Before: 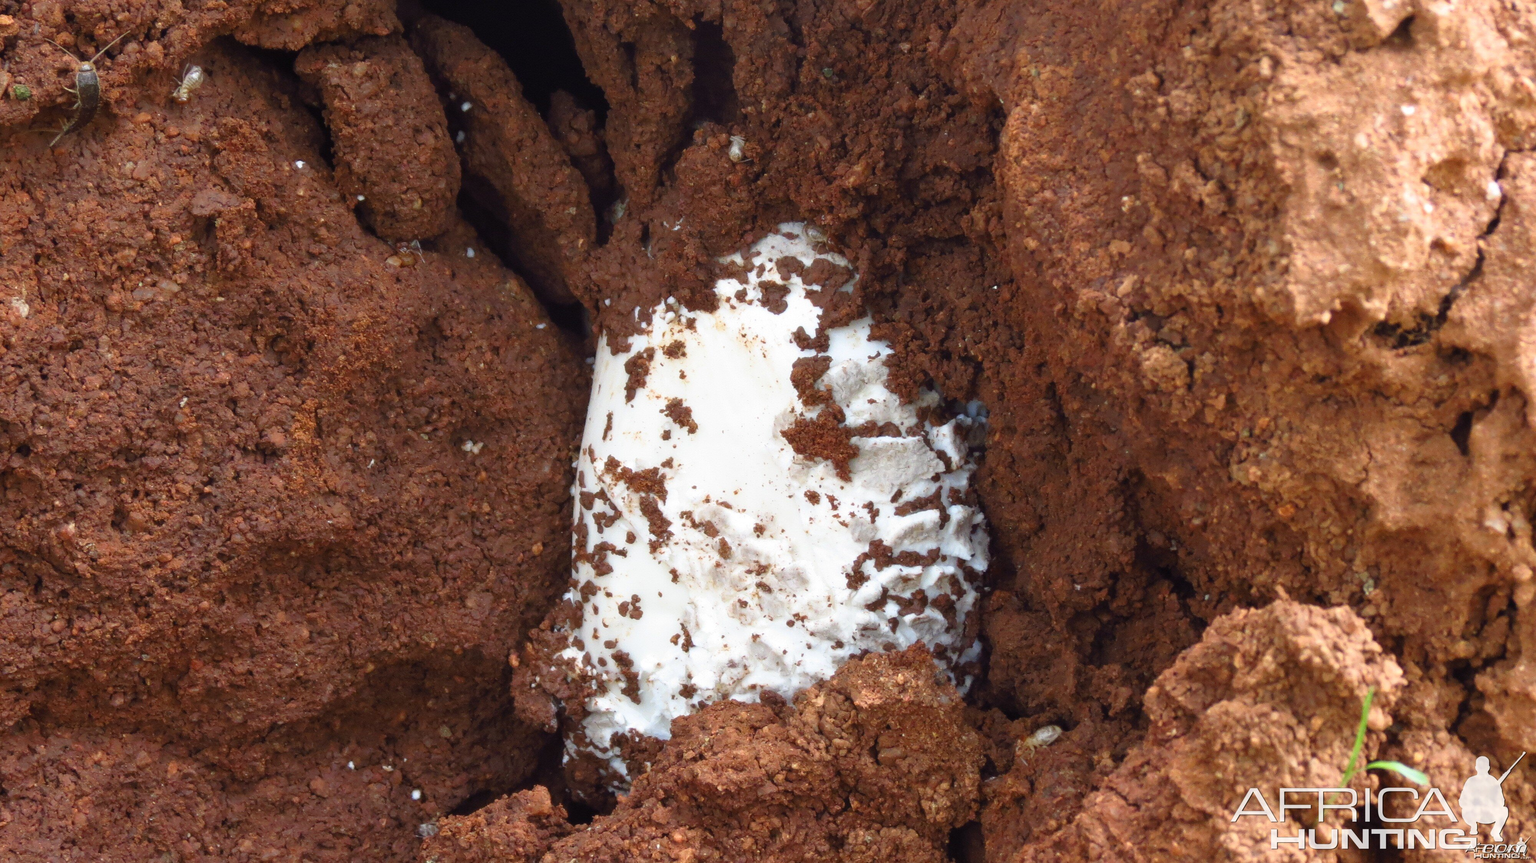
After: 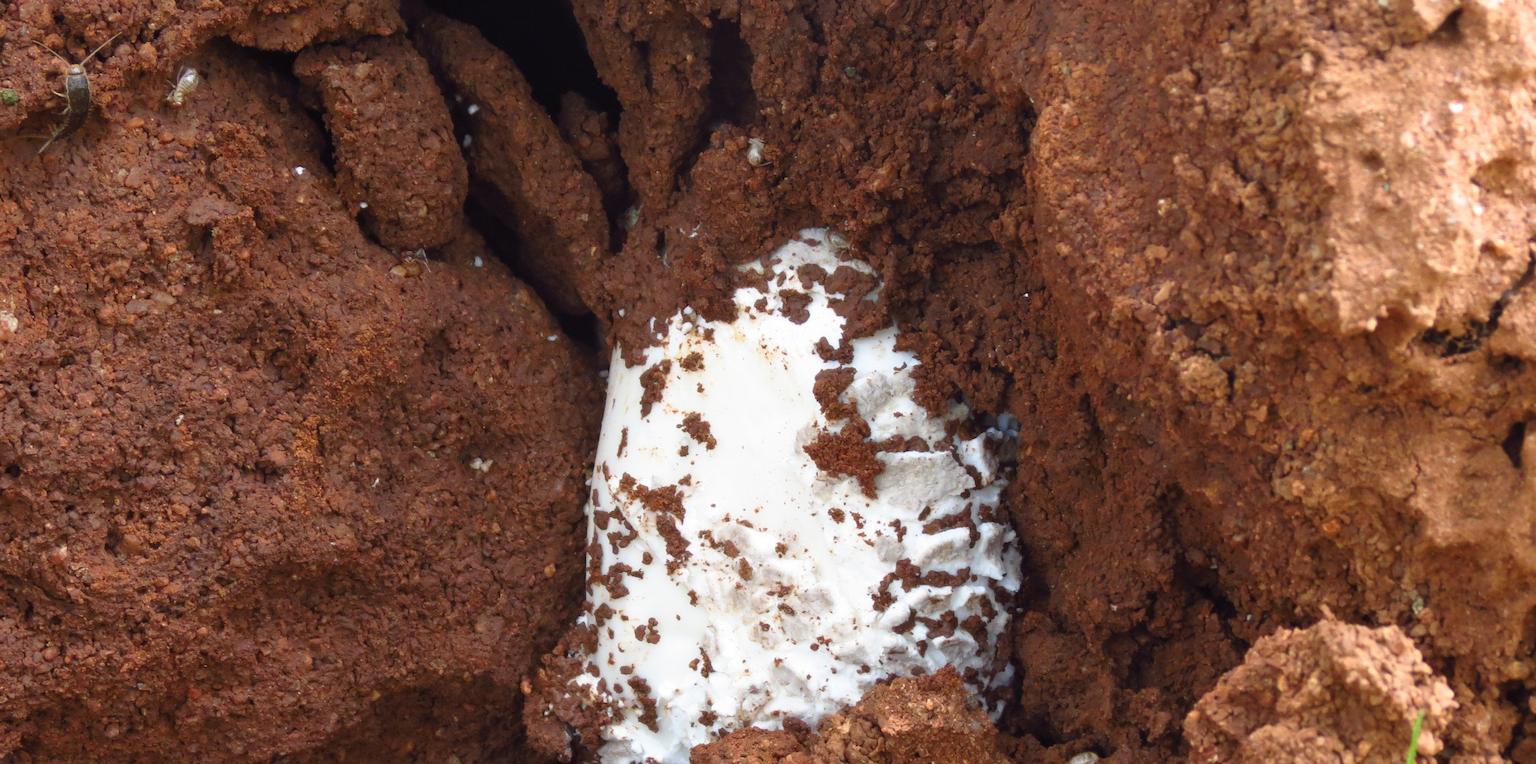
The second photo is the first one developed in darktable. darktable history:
crop and rotate: angle 0.311°, left 0.288%, right 2.979%, bottom 14.342%
